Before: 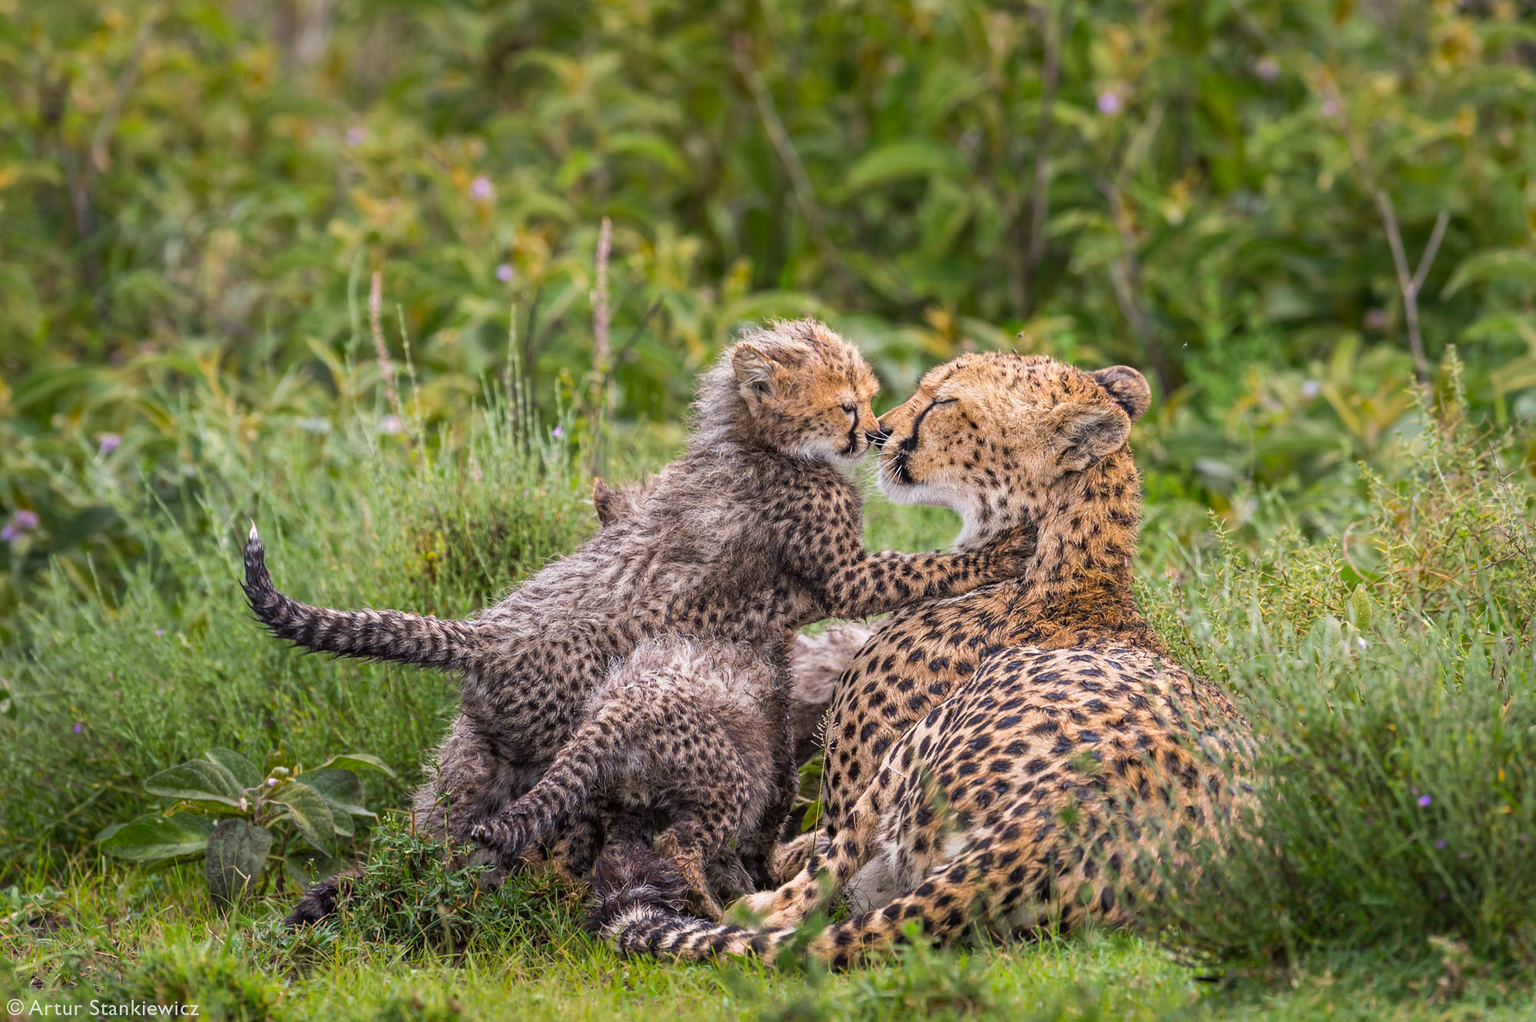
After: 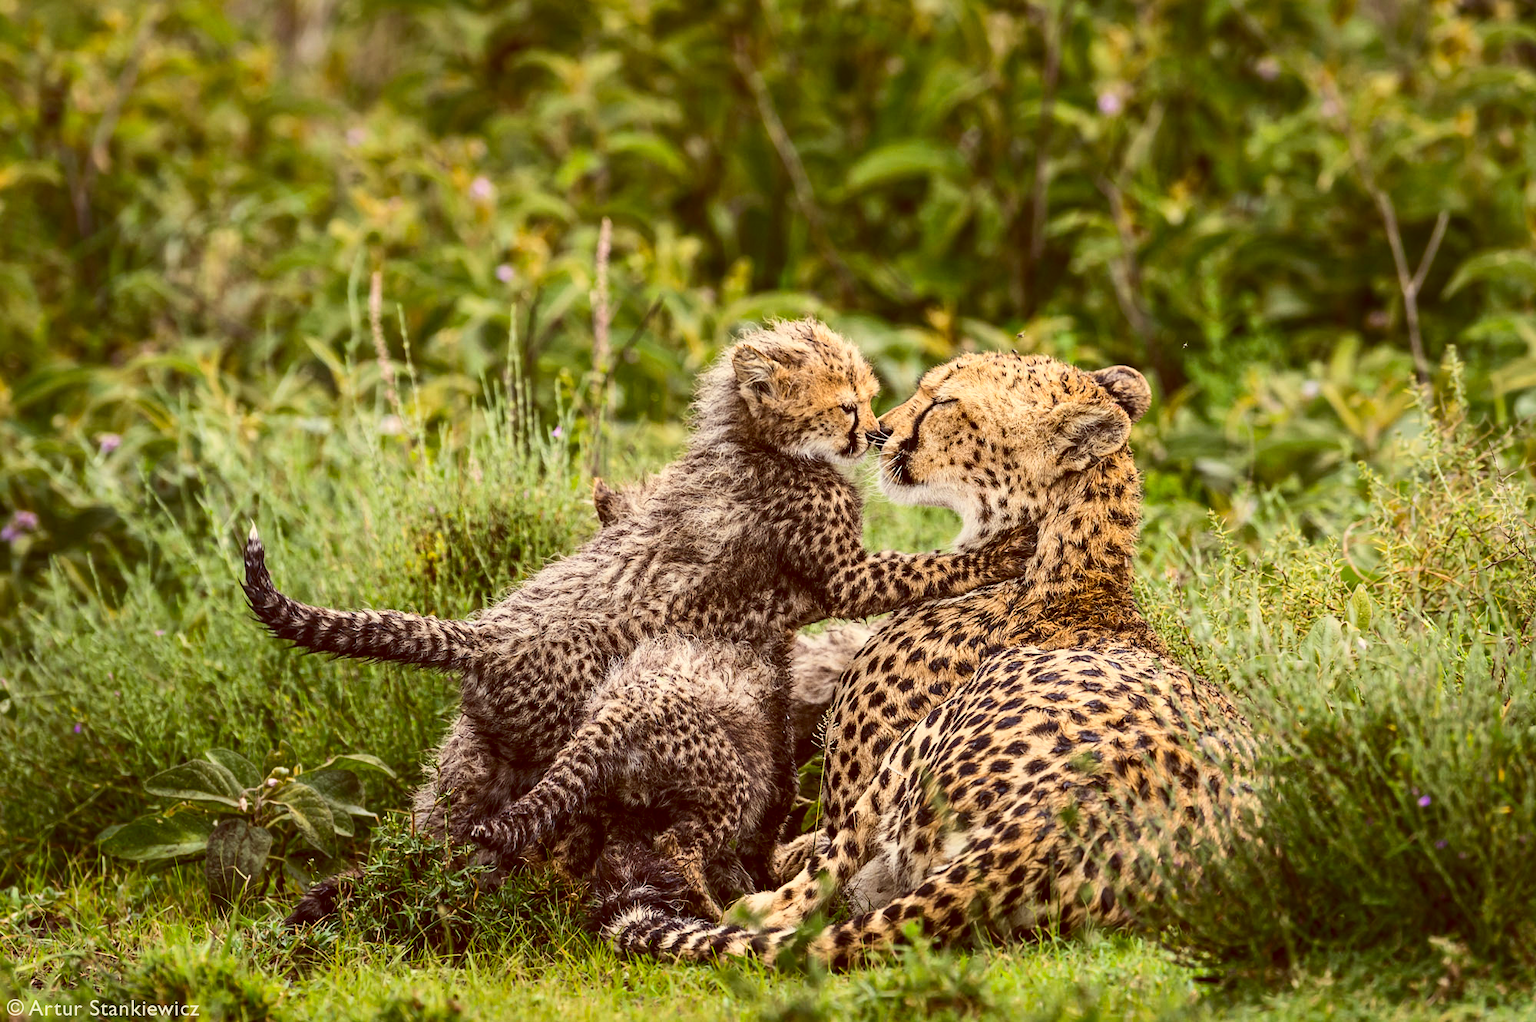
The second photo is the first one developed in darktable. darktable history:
color balance: lift [1.001, 1.007, 1, 0.993], gamma [1.023, 1.026, 1.01, 0.974], gain [0.964, 1.059, 1.073, 0.927]
color correction: highlights a* -0.95, highlights b* 4.5, shadows a* 3.55
contrast brightness saturation: contrast 0.28
